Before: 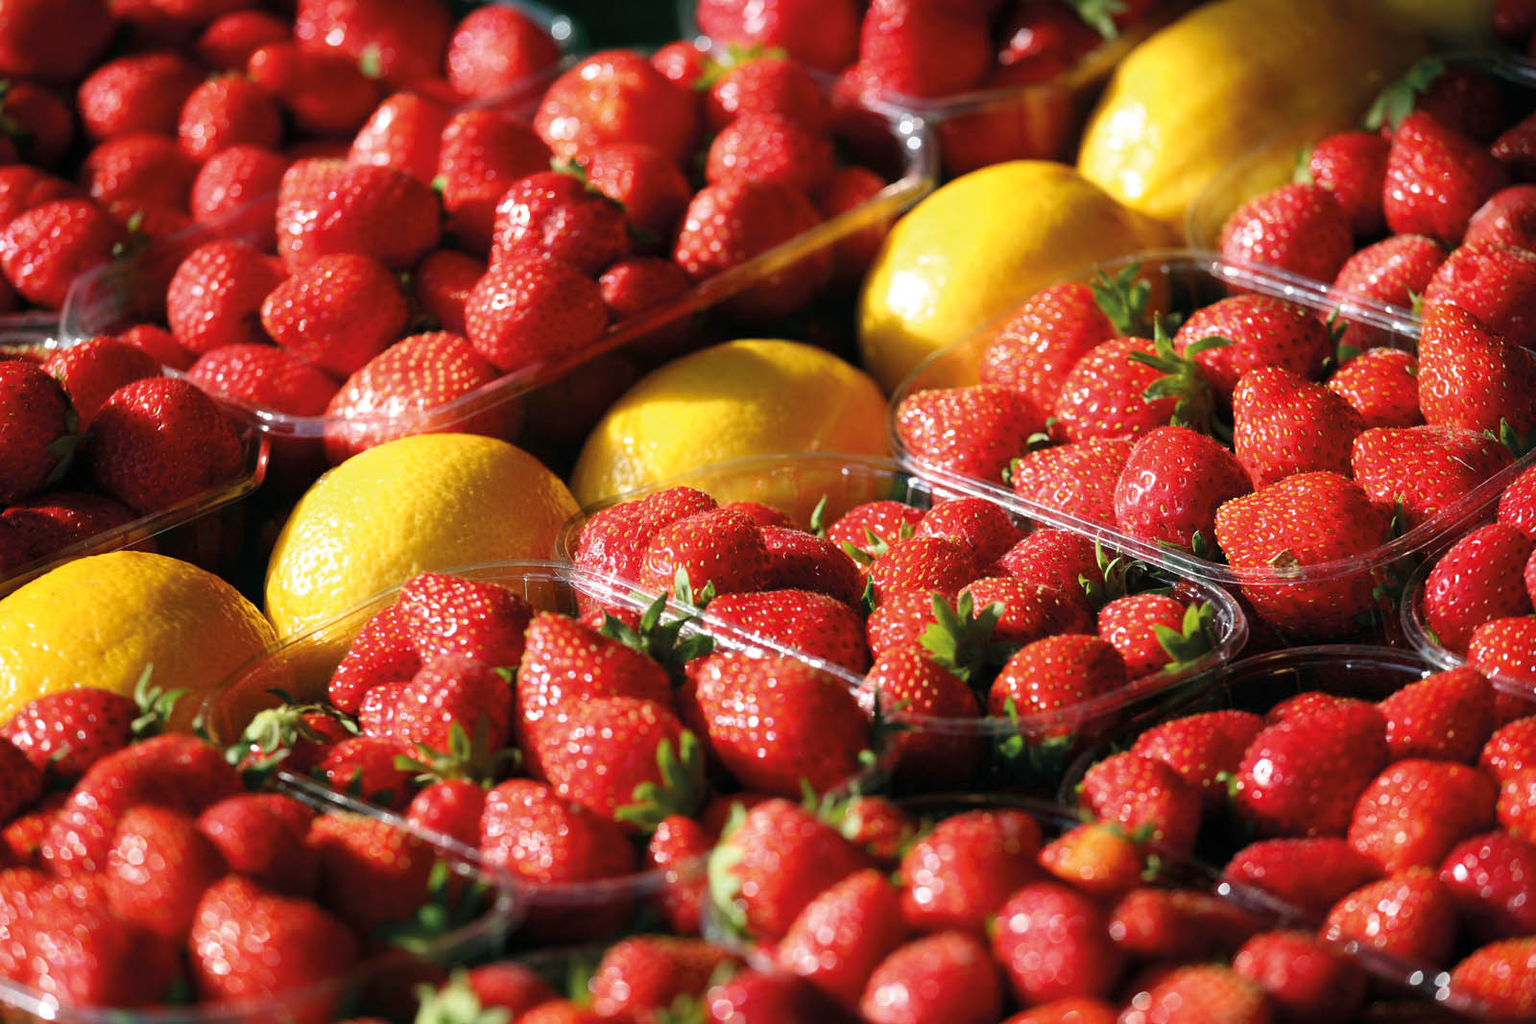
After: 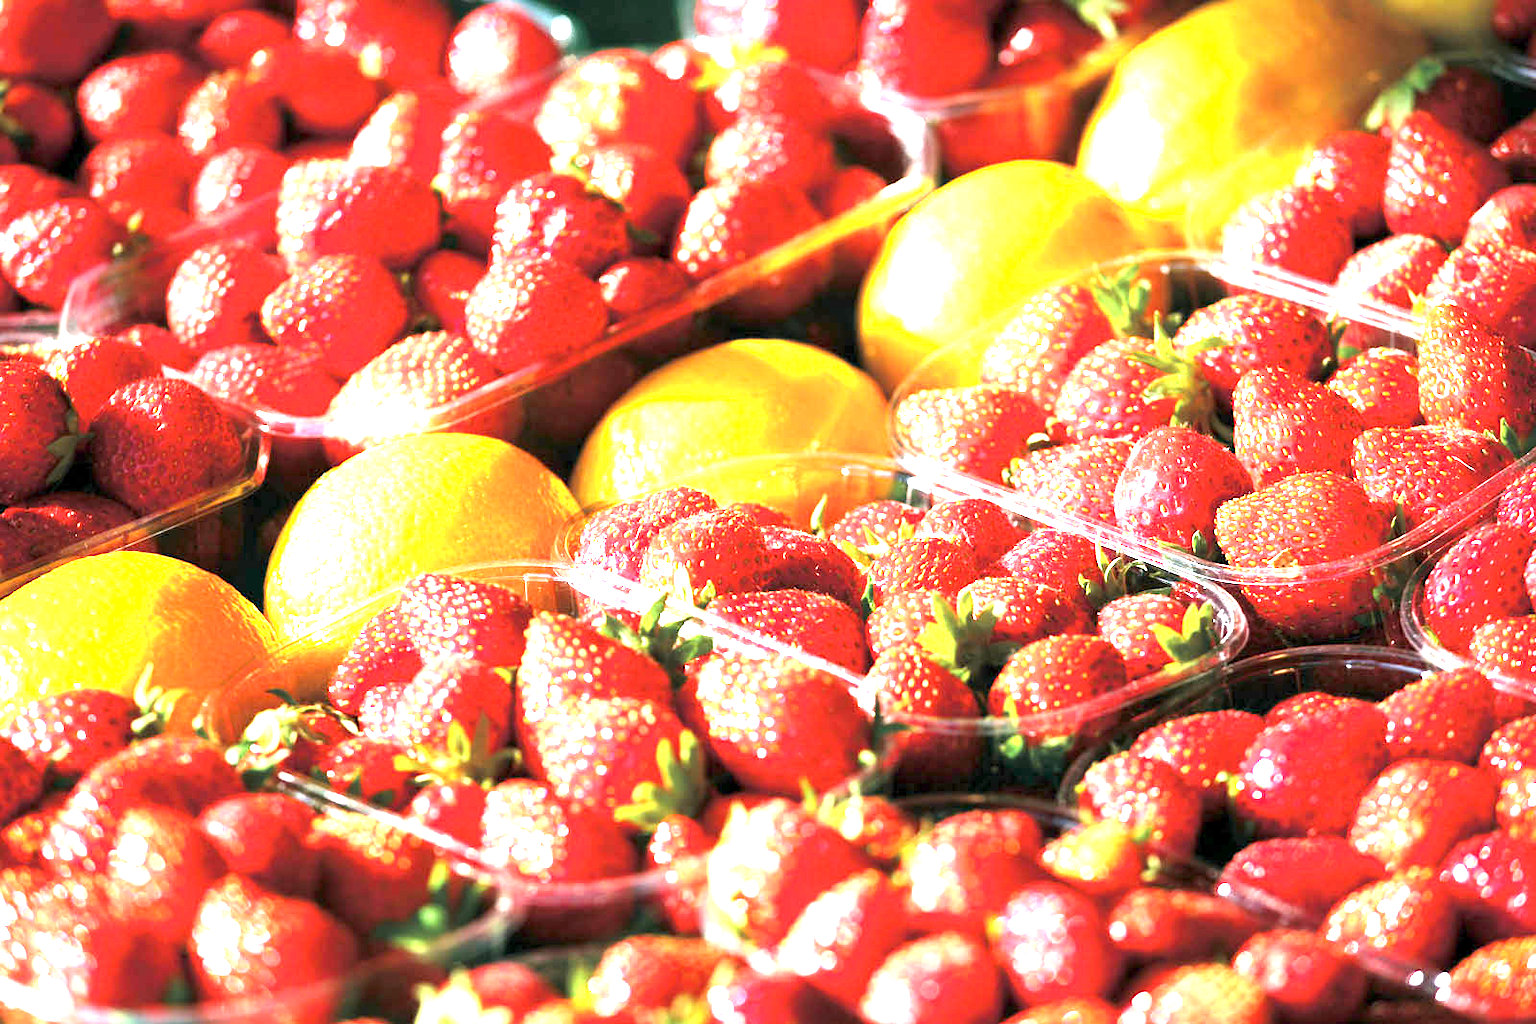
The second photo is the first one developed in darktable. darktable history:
levels: black 3.81%, levels [0, 0.474, 0.947]
exposure: black level correction 0.001, exposure 2.523 EV, compensate highlight preservation false
